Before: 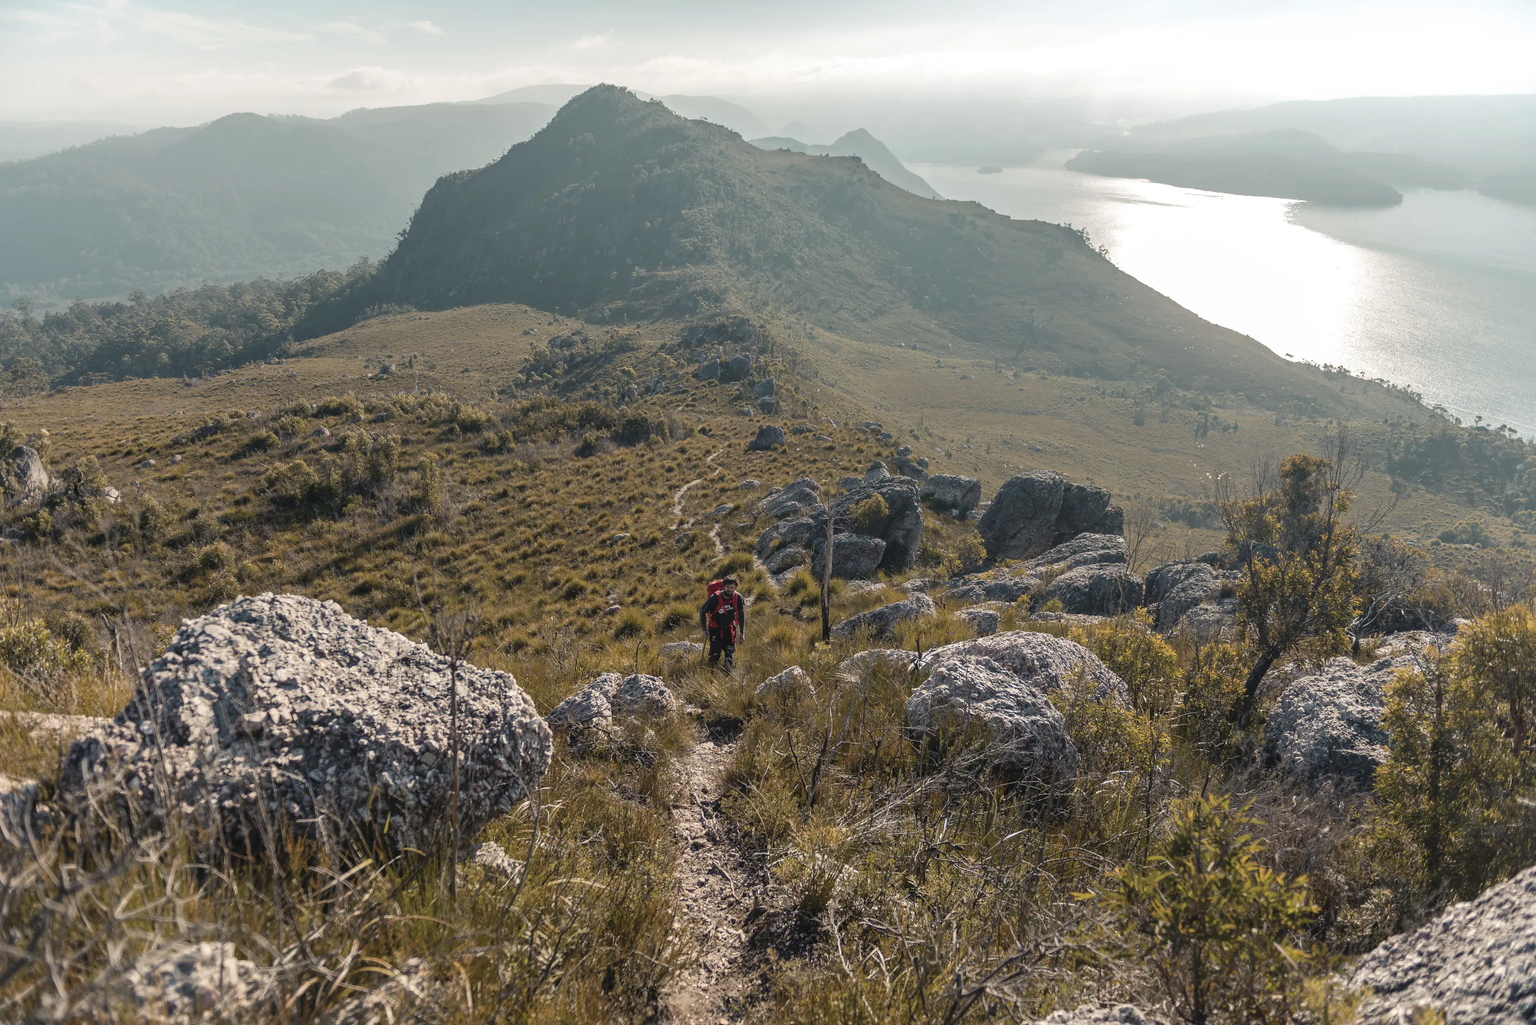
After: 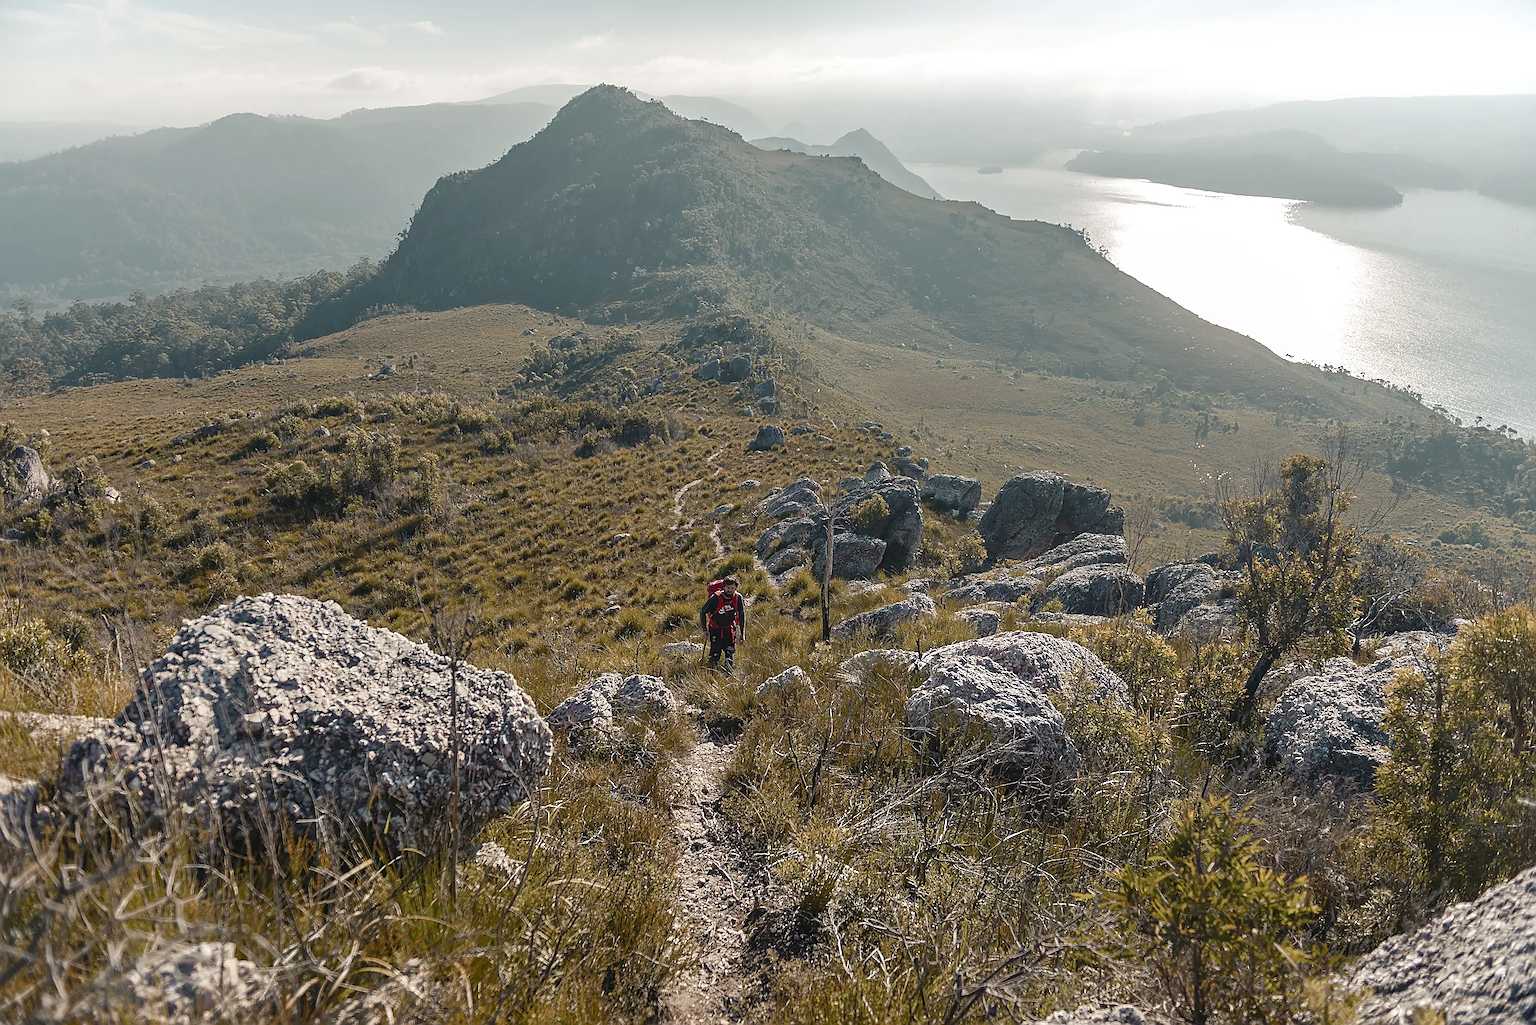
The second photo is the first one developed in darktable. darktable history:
sharpen: amount 1
color balance rgb: perceptual saturation grading › global saturation 20%, perceptual saturation grading › highlights -50%, perceptual saturation grading › shadows 30%
